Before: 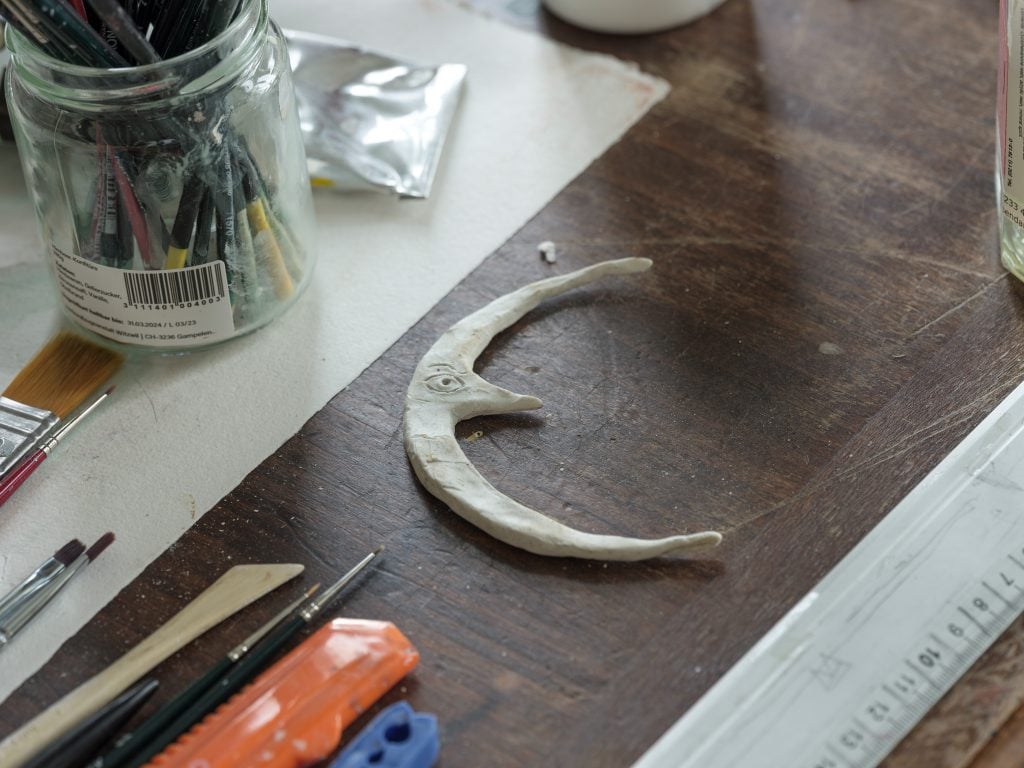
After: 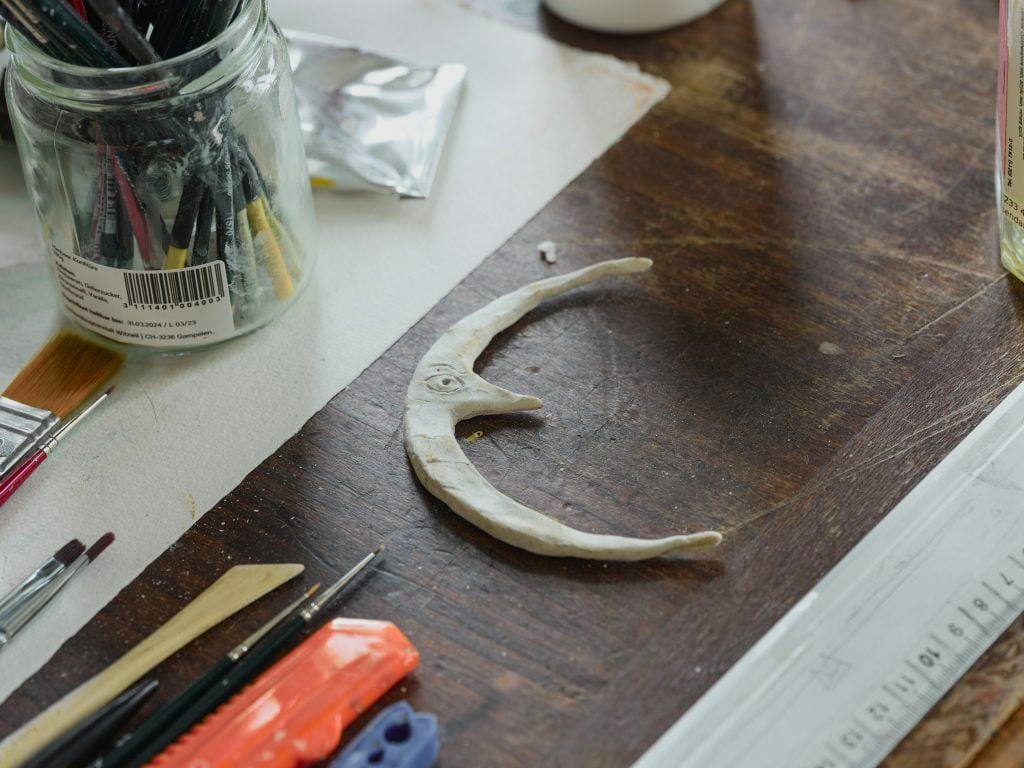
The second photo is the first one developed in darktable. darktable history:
tone curve: curves: ch0 [(0, 0.018) (0.036, 0.038) (0.15, 0.131) (0.27, 0.247) (0.528, 0.554) (0.761, 0.761) (1, 0.919)]; ch1 [(0, 0) (0.179, 0.173) (0.322, 0.32) (0.429, 0.431) (0.502, 0.5) (0.519, 0.522) (0.562, 0.588) (0.625, 0.67) (0.711, 0.745) (1, 1)]; ch2 [(0, 0) (0.29, 0.295) (0.404, 0.436) (0.497, 0.499) (0.521, 0.523) (0.561, 0.605) (0.657, 0.655) (0.712, 0.764) (1, 1)], color space Lab, independent channels, preserve colors none
